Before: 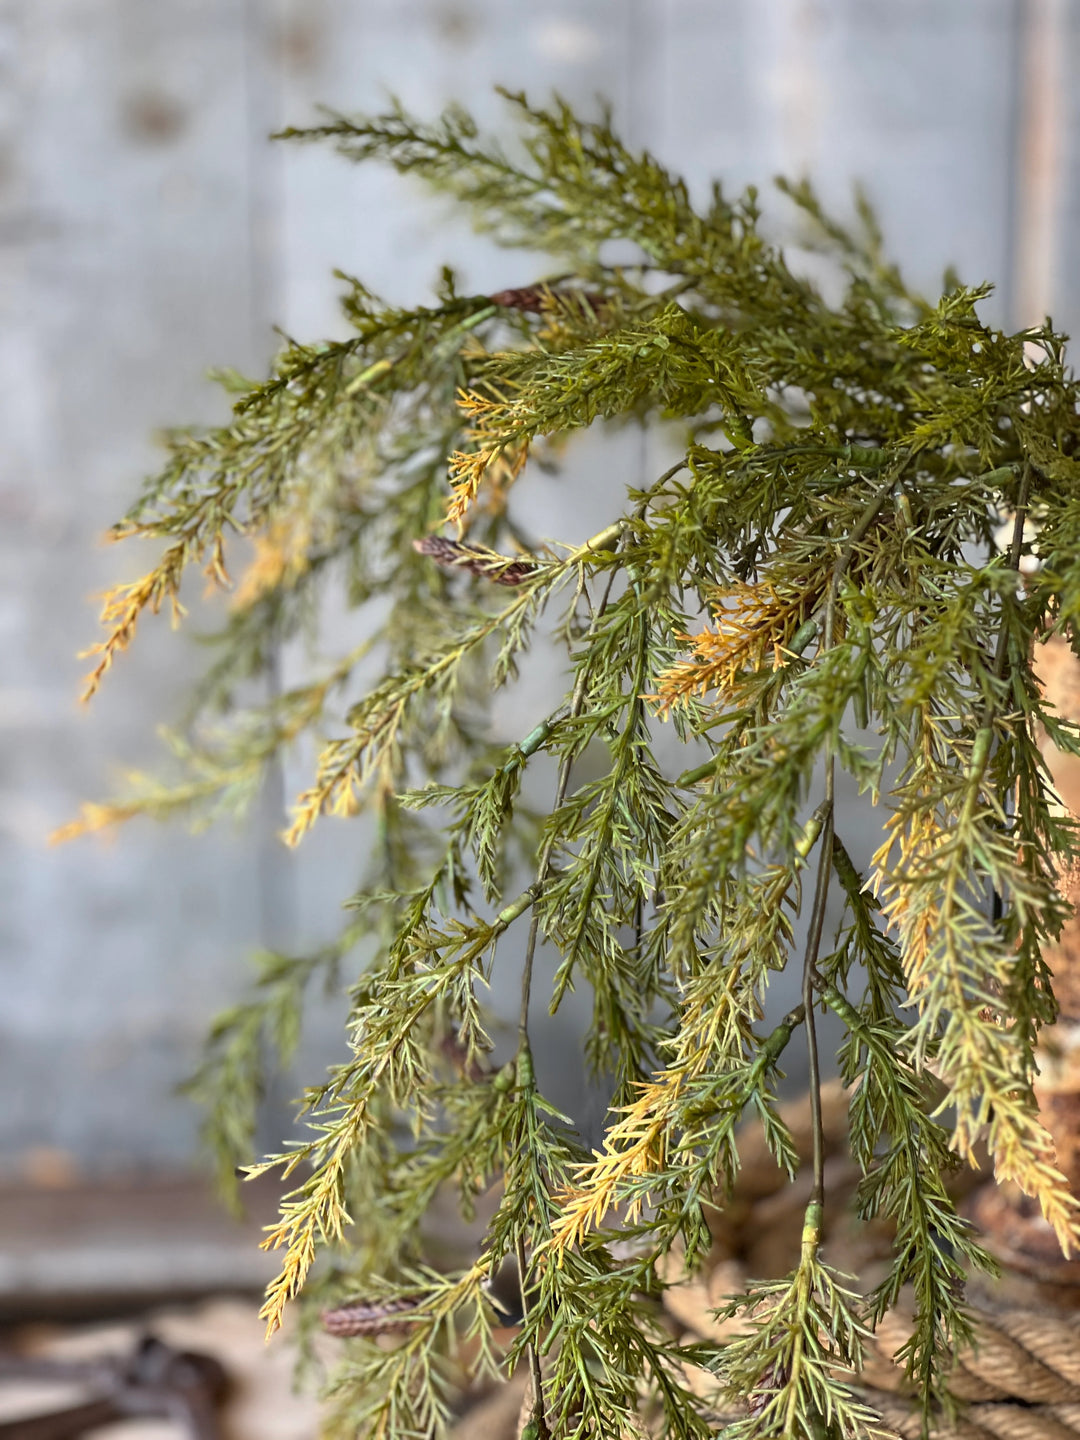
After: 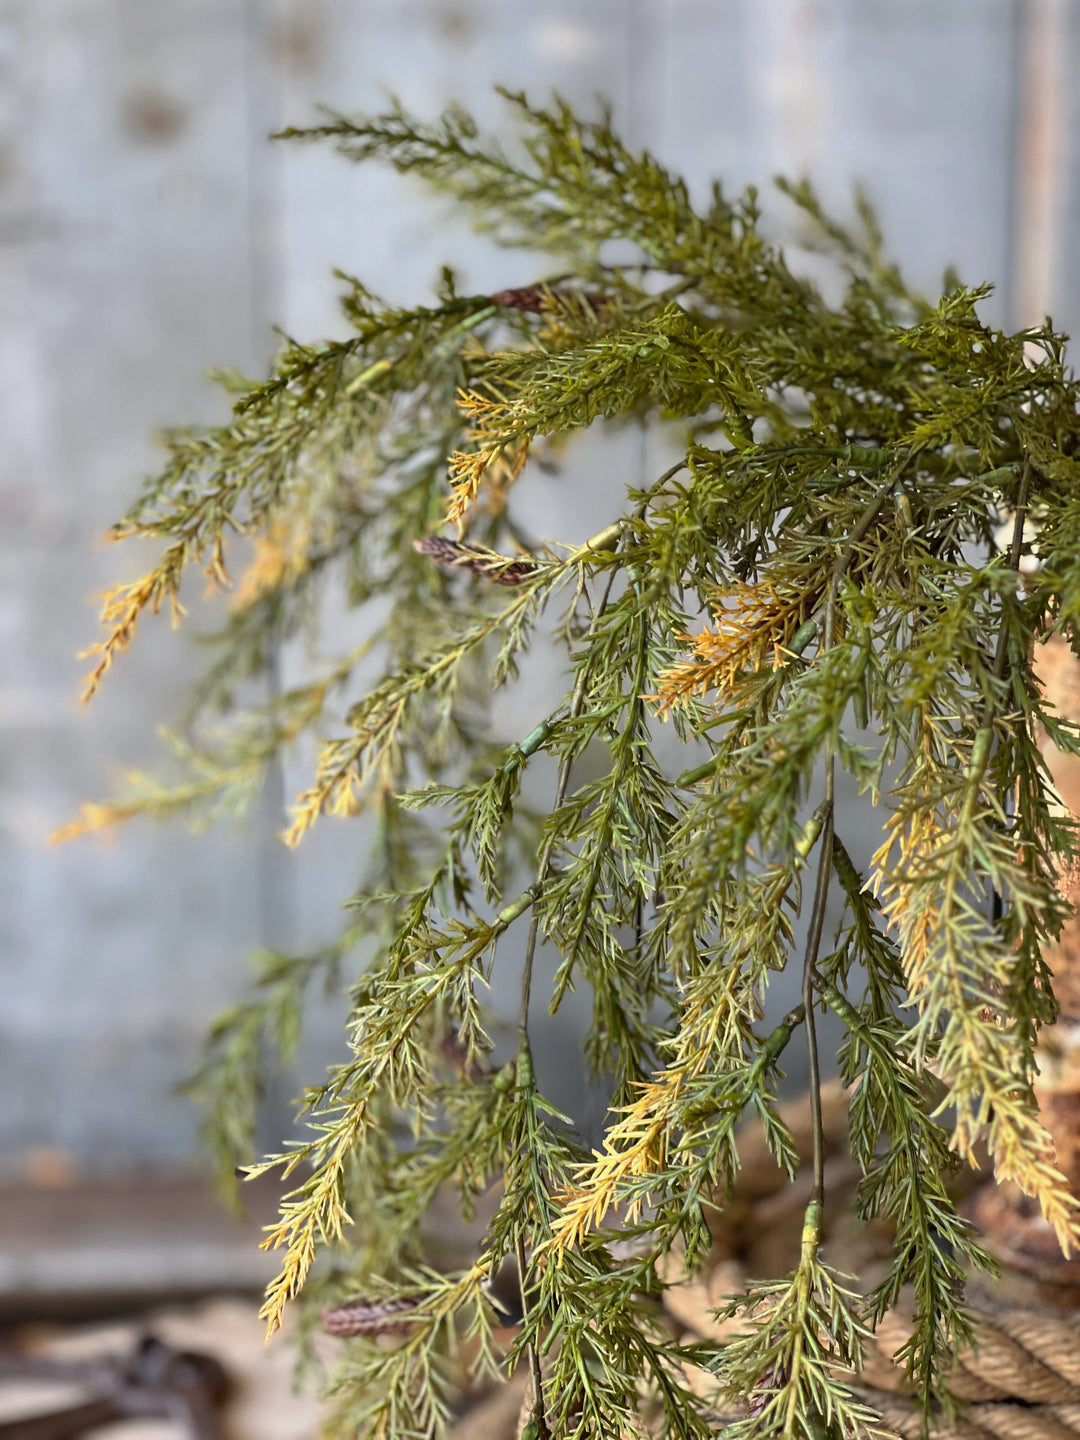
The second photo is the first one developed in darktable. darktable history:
exposure: exposure -0.064 EV, compensate highlight preservation false
